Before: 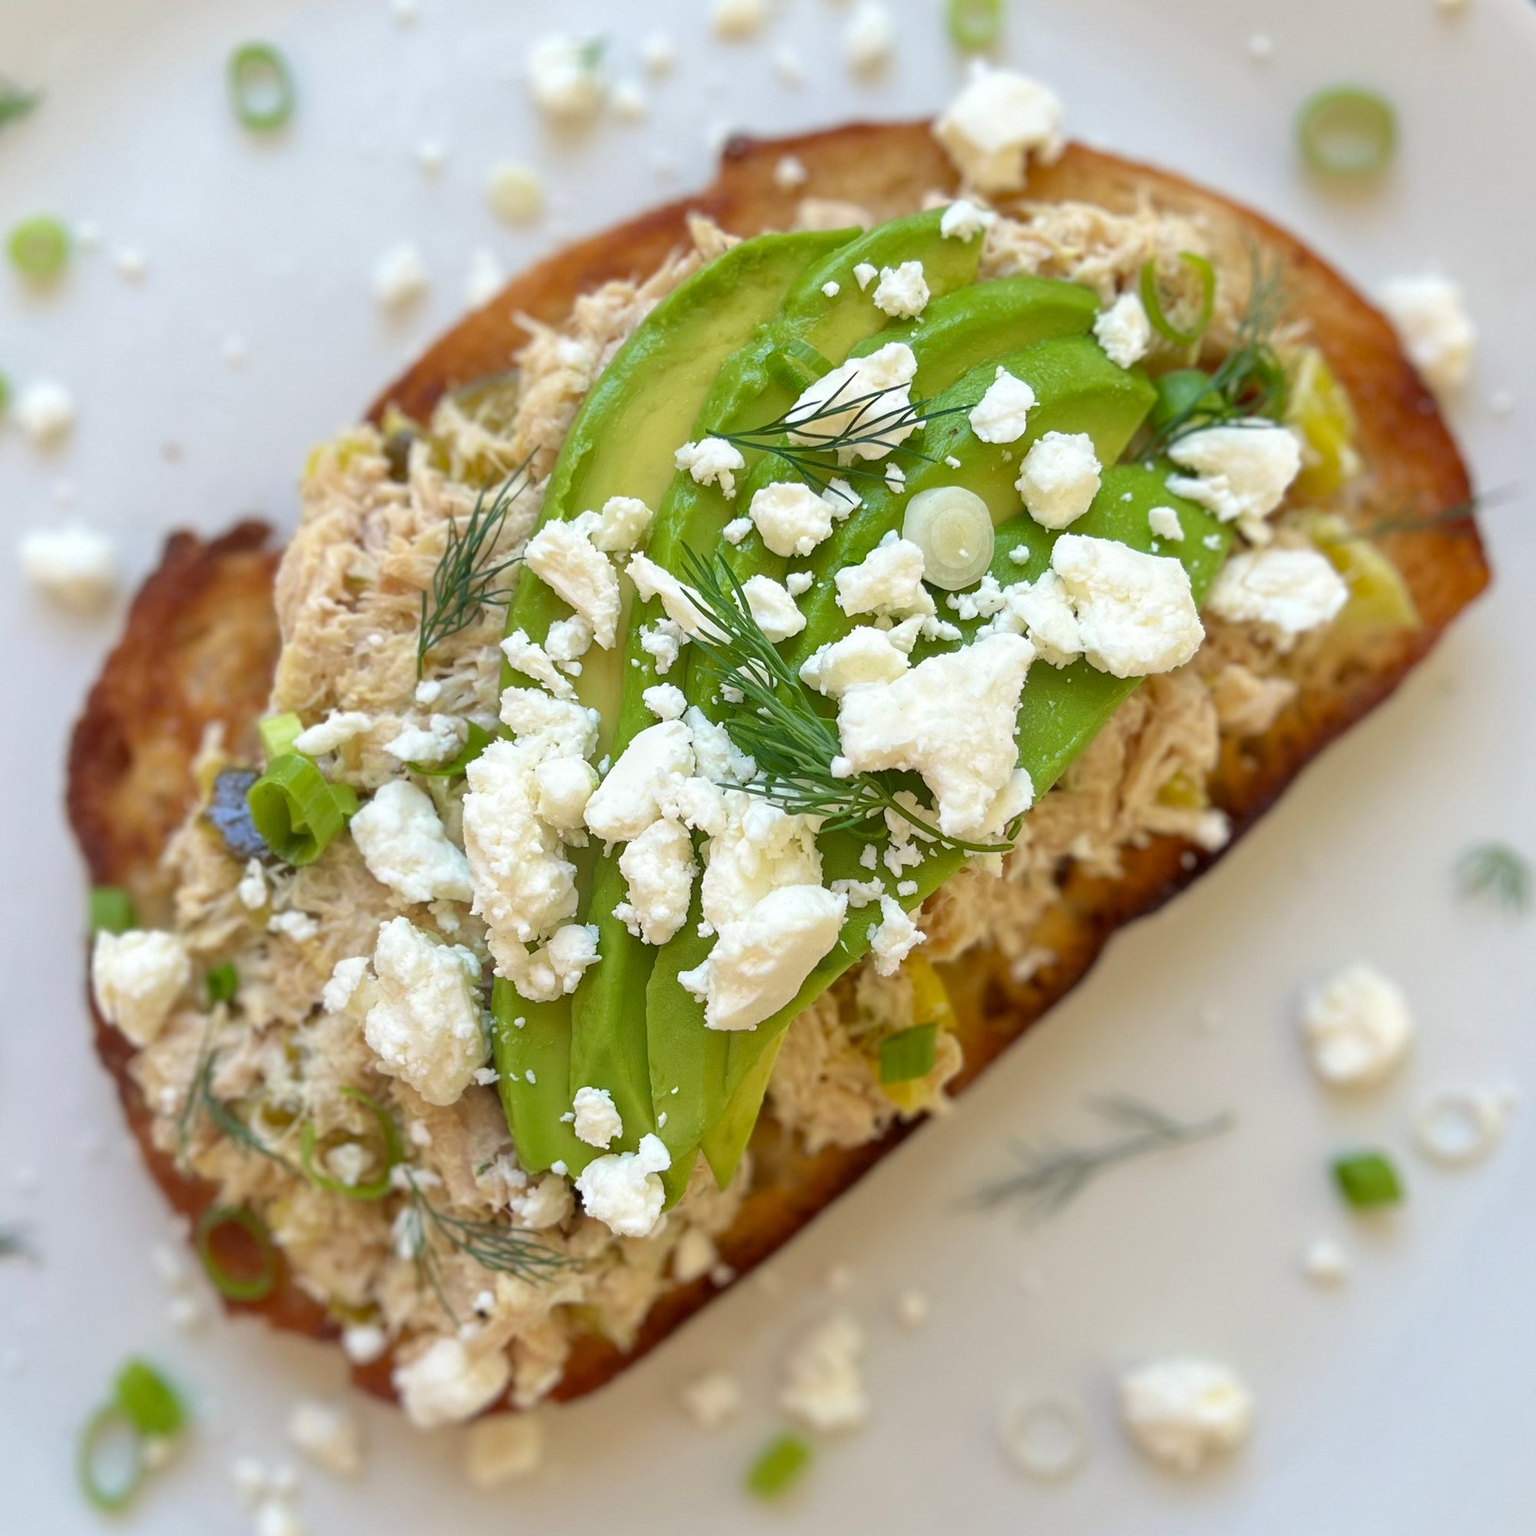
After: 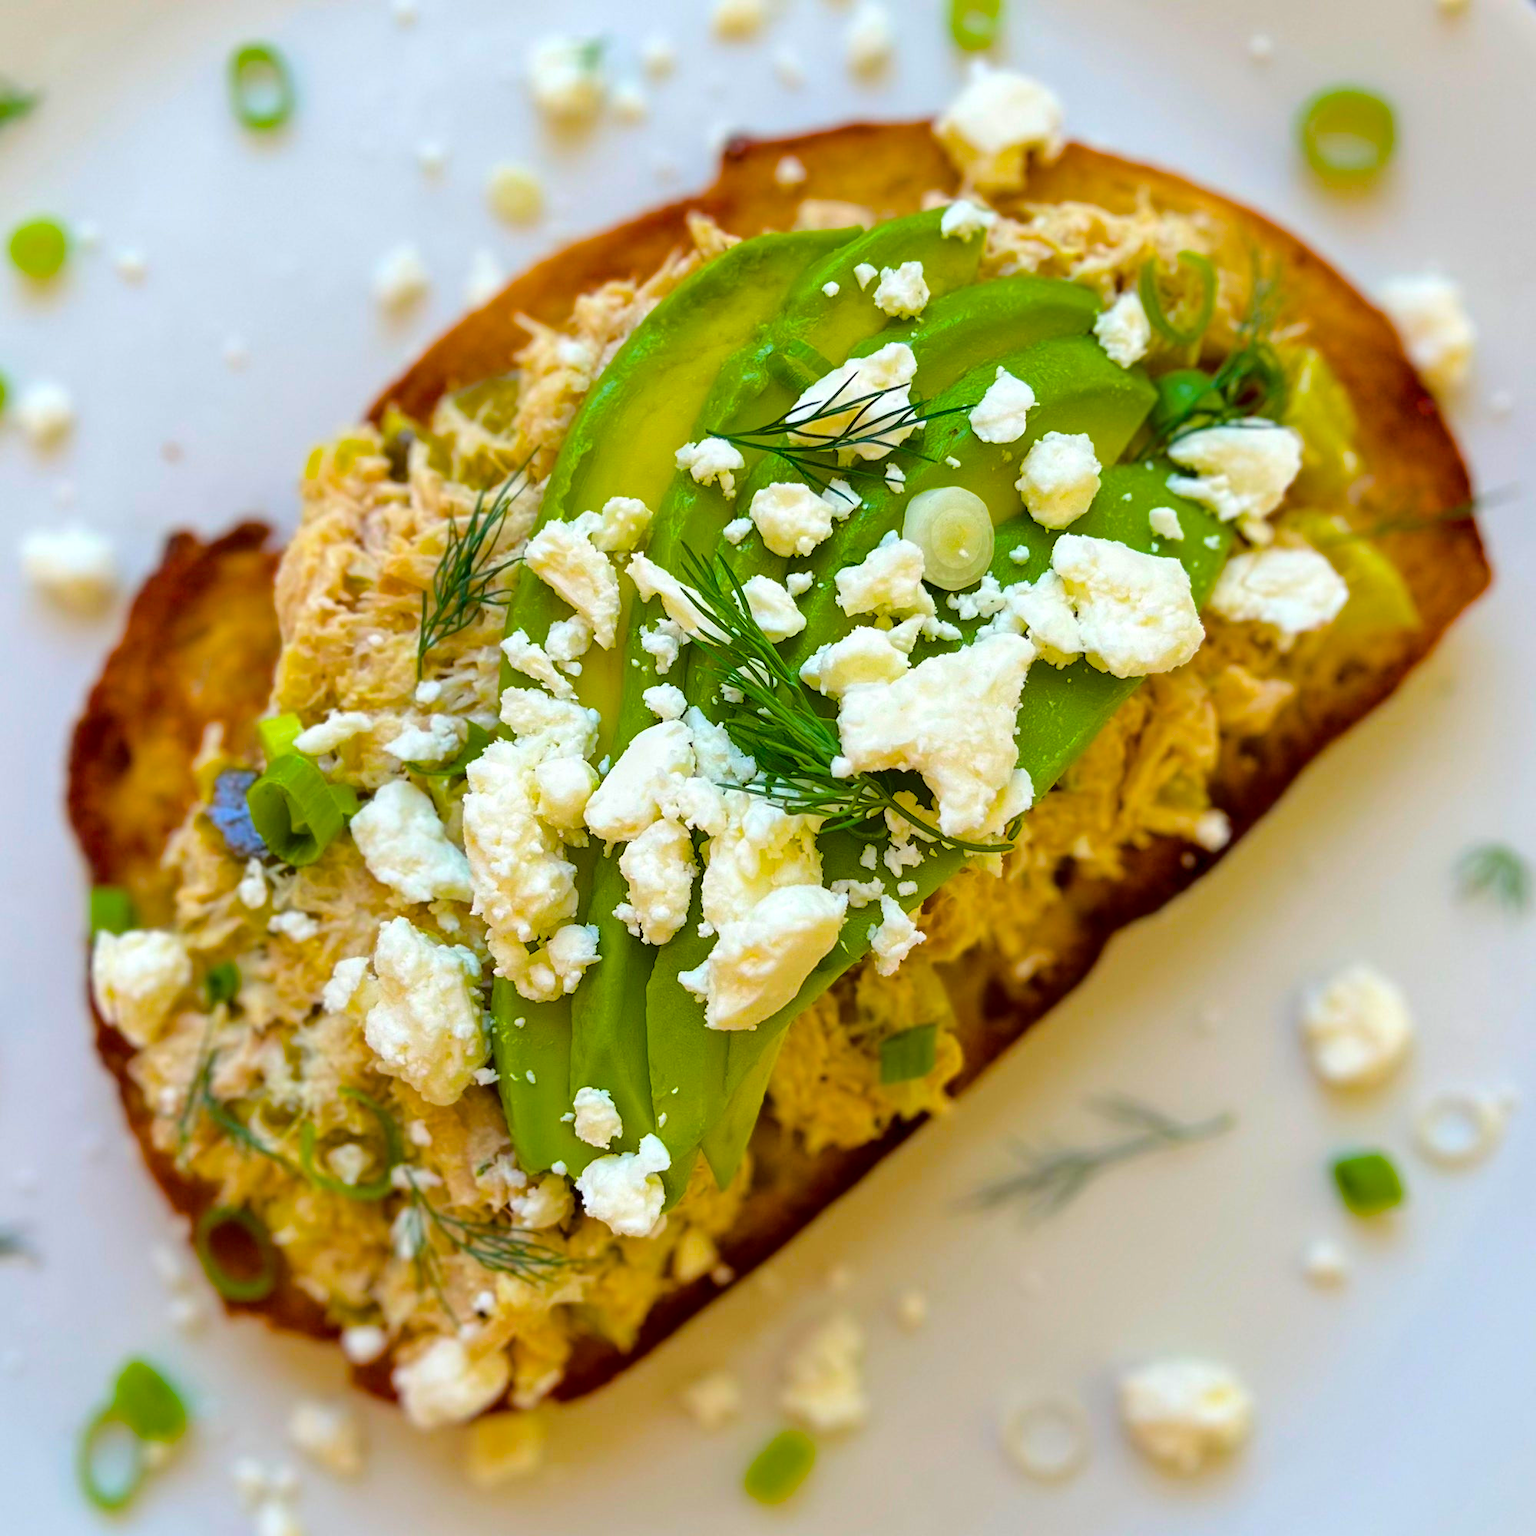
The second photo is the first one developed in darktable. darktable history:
fill light: exposure -2 EV, width 8.6
color balance rgb: perceptual saturation grading › global saturation 100%
